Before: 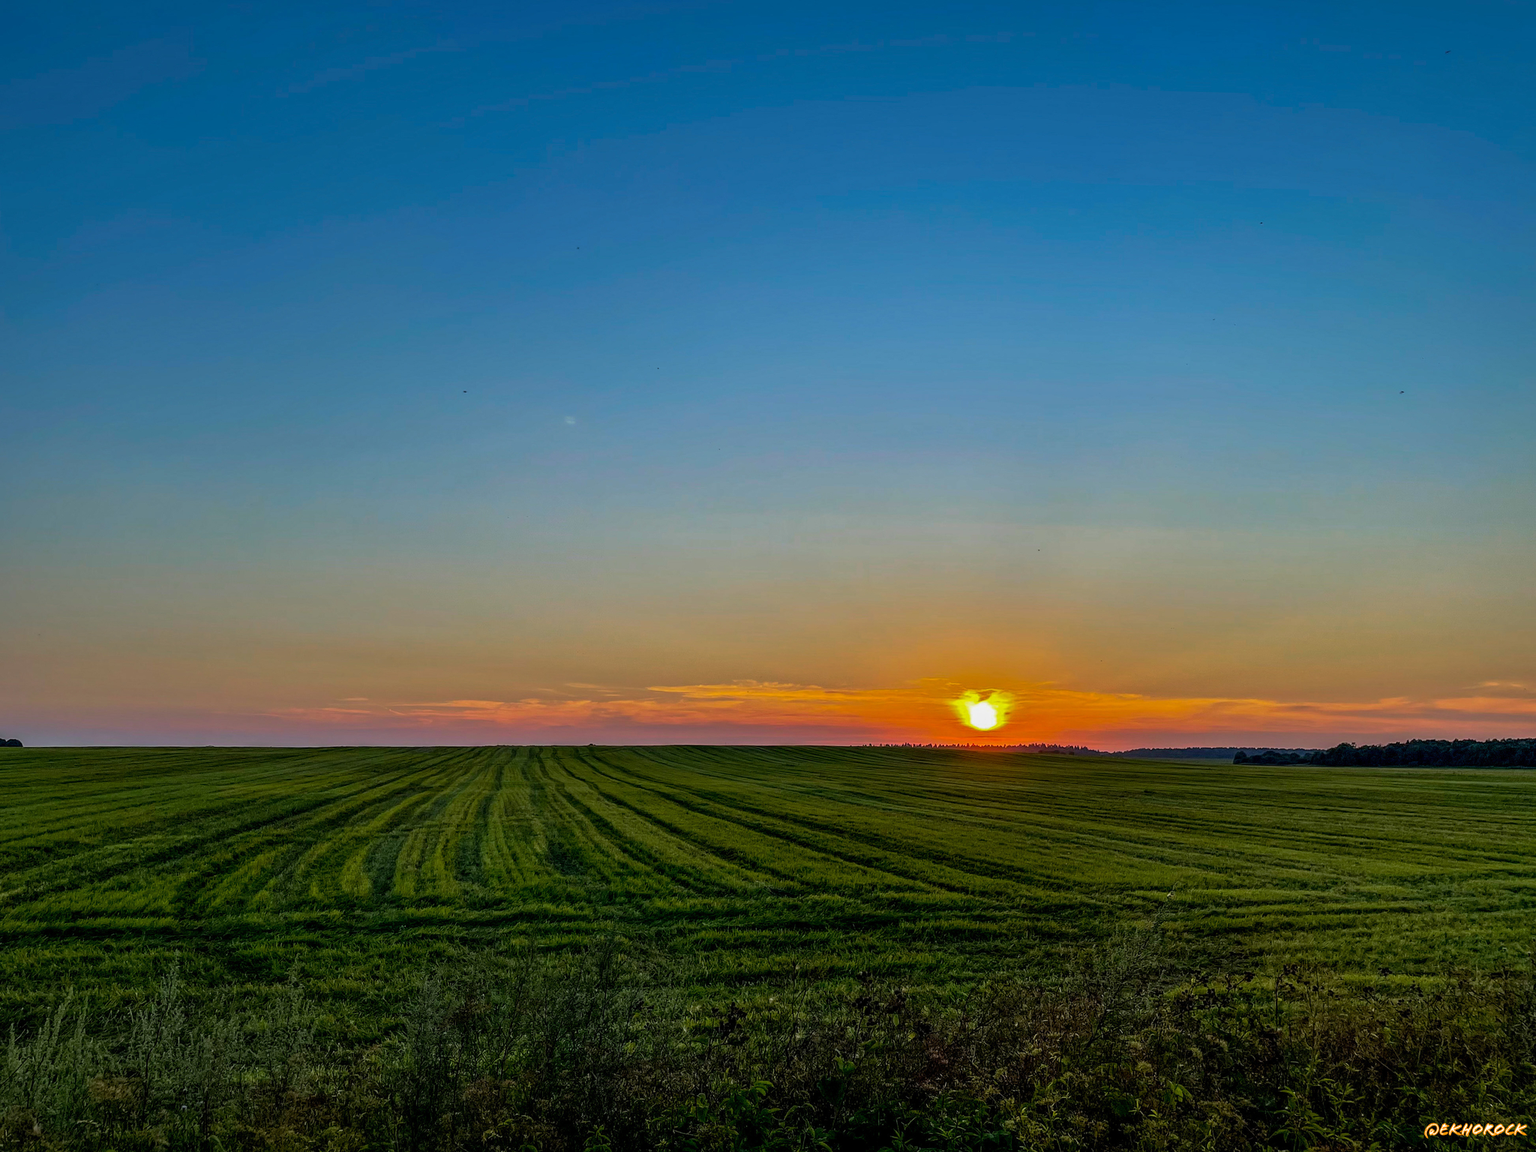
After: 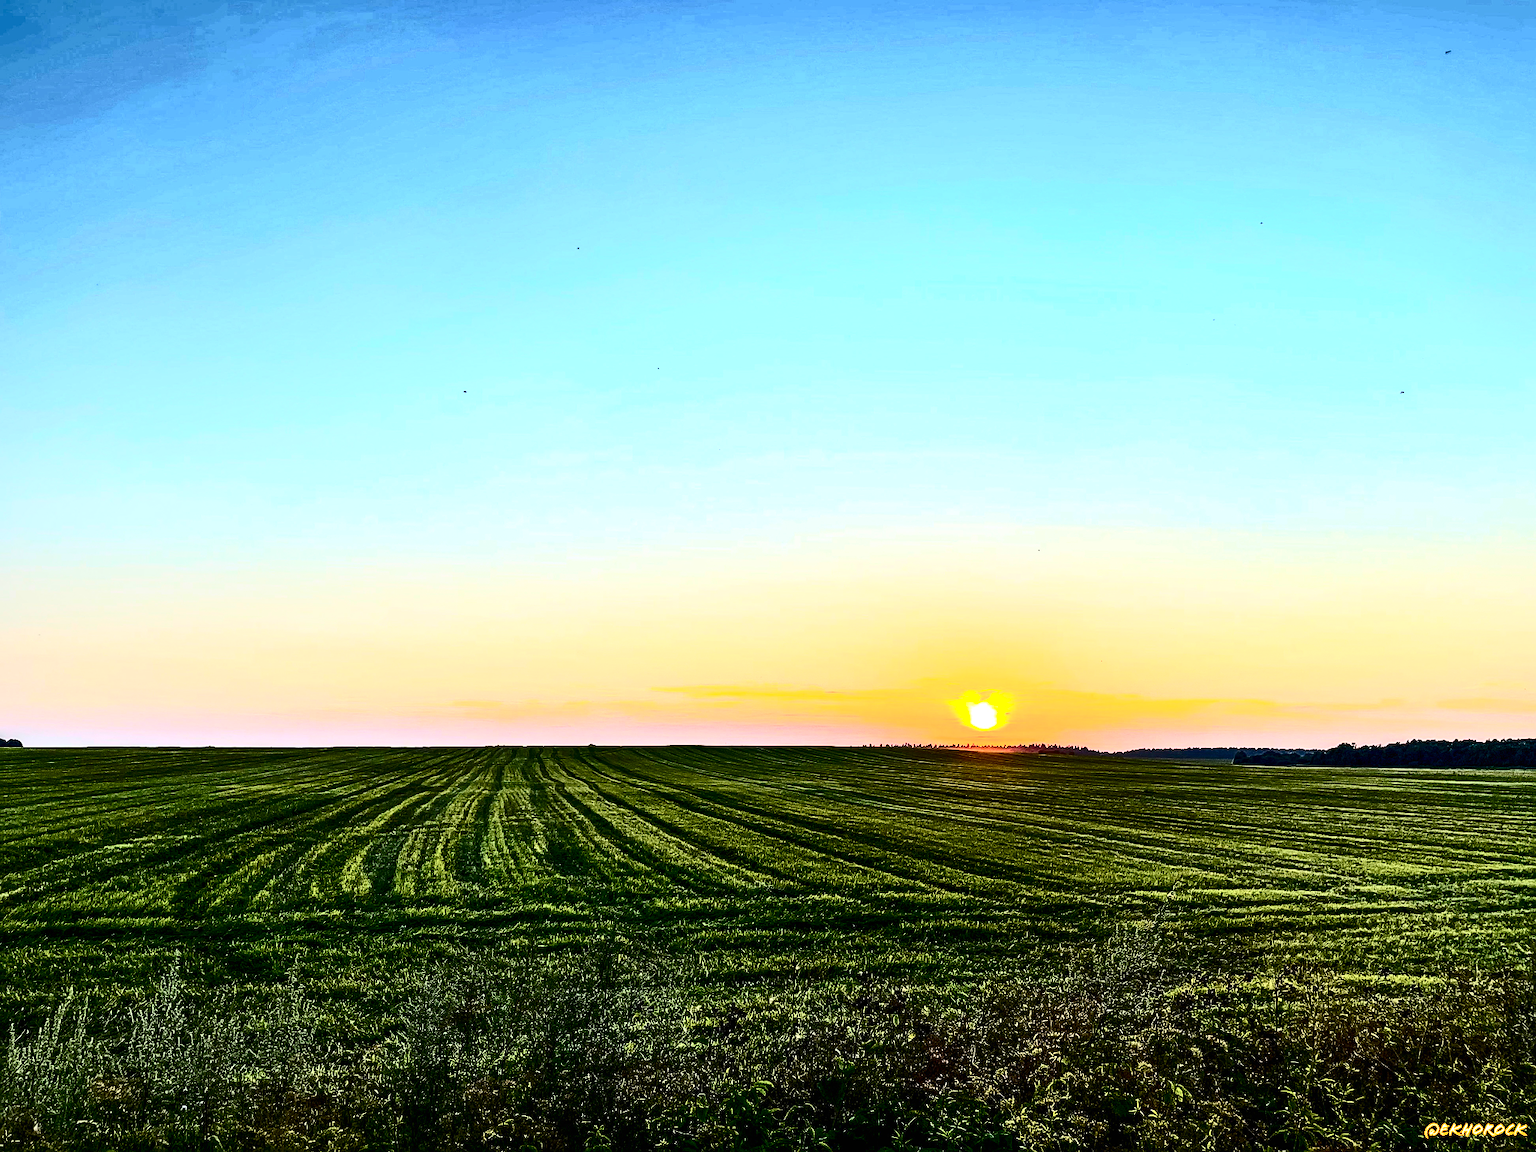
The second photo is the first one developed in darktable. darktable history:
exposure: black level correction 0, exposure 1.178 EV, compensate highlight preservation false
sharpen: on, module defaults
contrast brightness saturation: contrast 0.919, brightness 0.194
